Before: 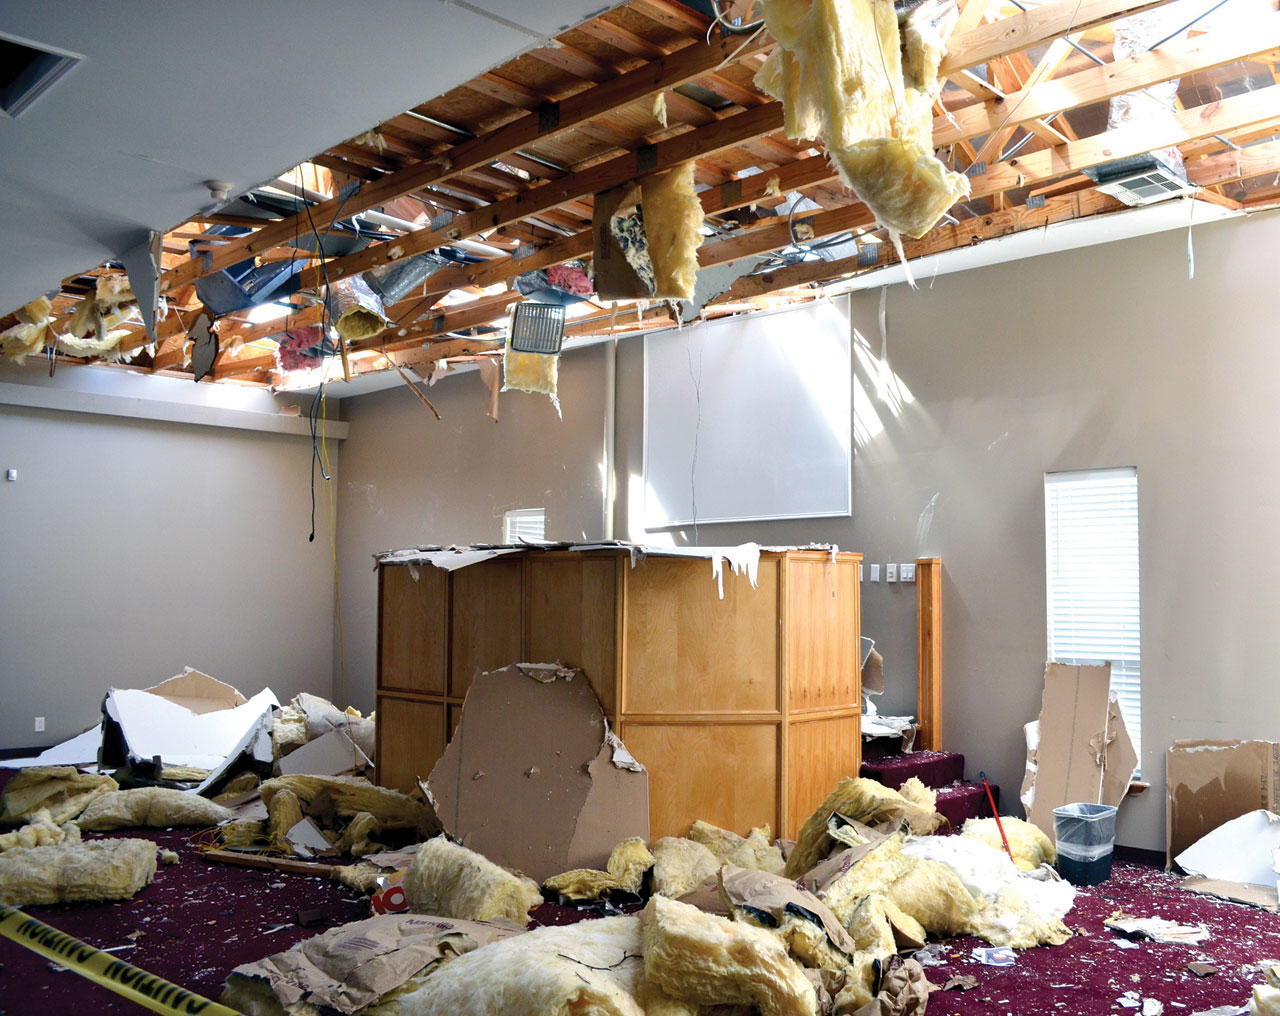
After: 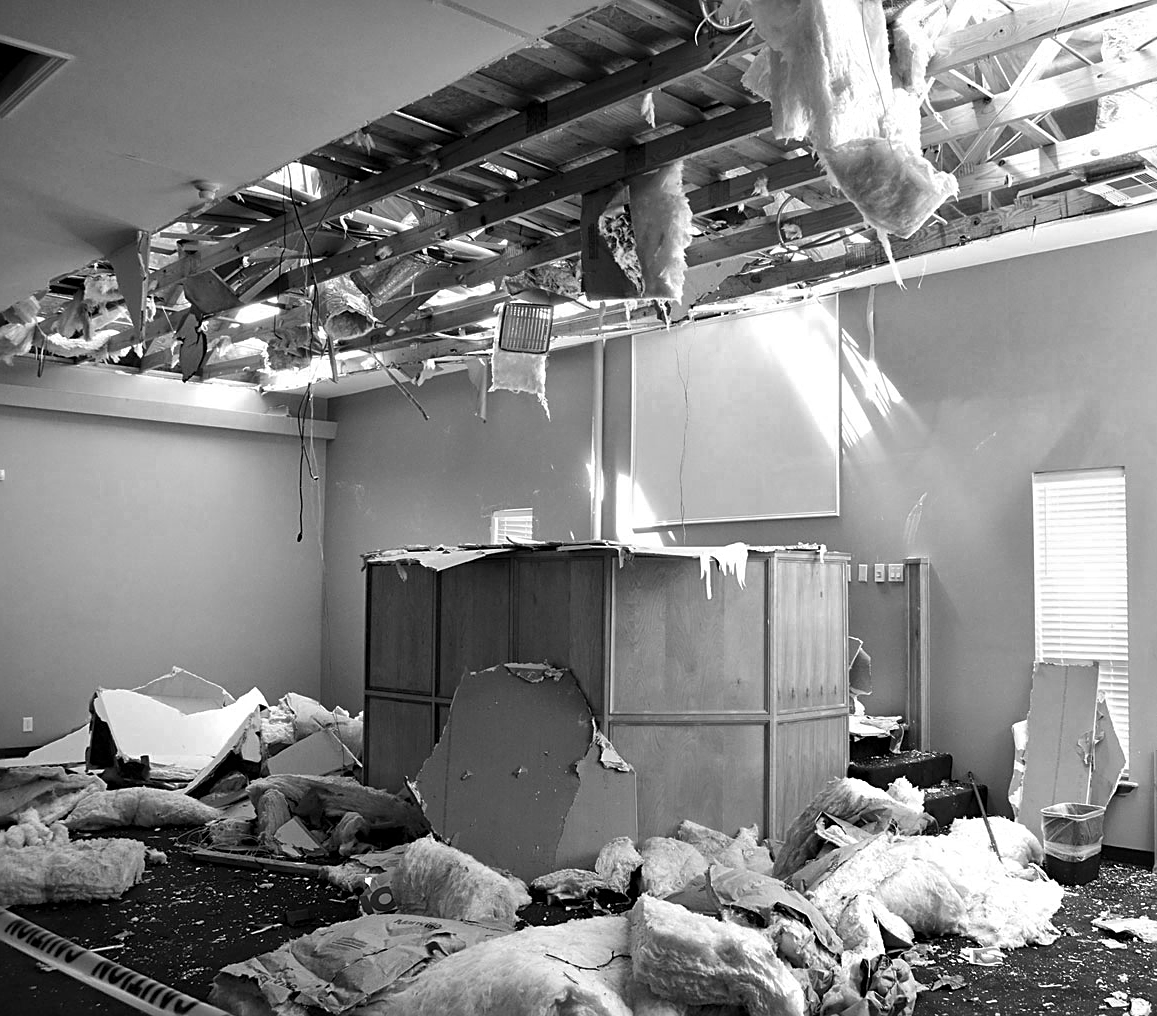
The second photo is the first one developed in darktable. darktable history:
crop and rotate: left 1.005%, right 8.542%
color zones: curves: ch0 [(0.002, 0.593) (0.143, 0.417) (0.285, 0.541) (0.455, 0.289) (0.608, 0.327) (0.727, 0.283) (0.869, 0.571) (1, 0.603)]; ch1 [(0, 0) (0.143, 0) (0.286, 0) (0.429, 0) (0.571, 0) (0.714, 0) (0.857, 0)]
sharpen: on, module defaults
